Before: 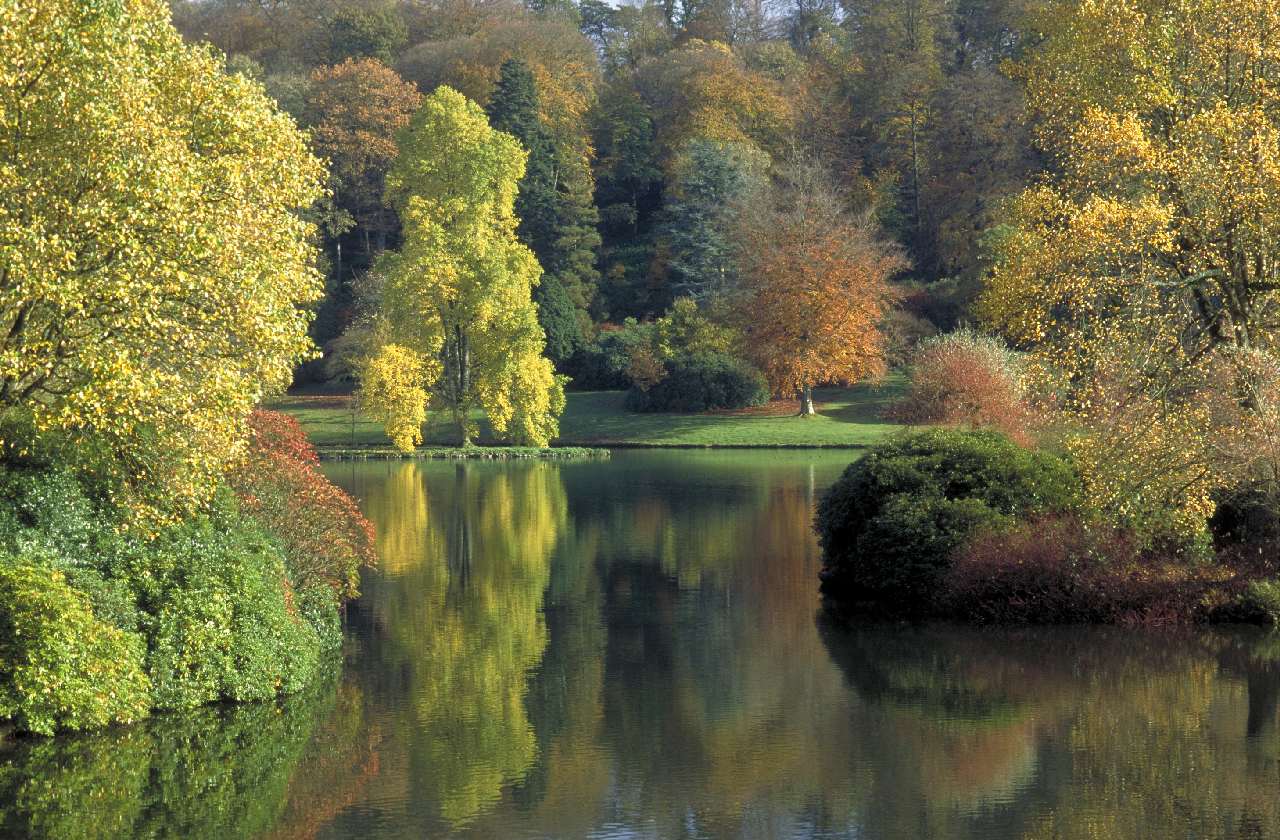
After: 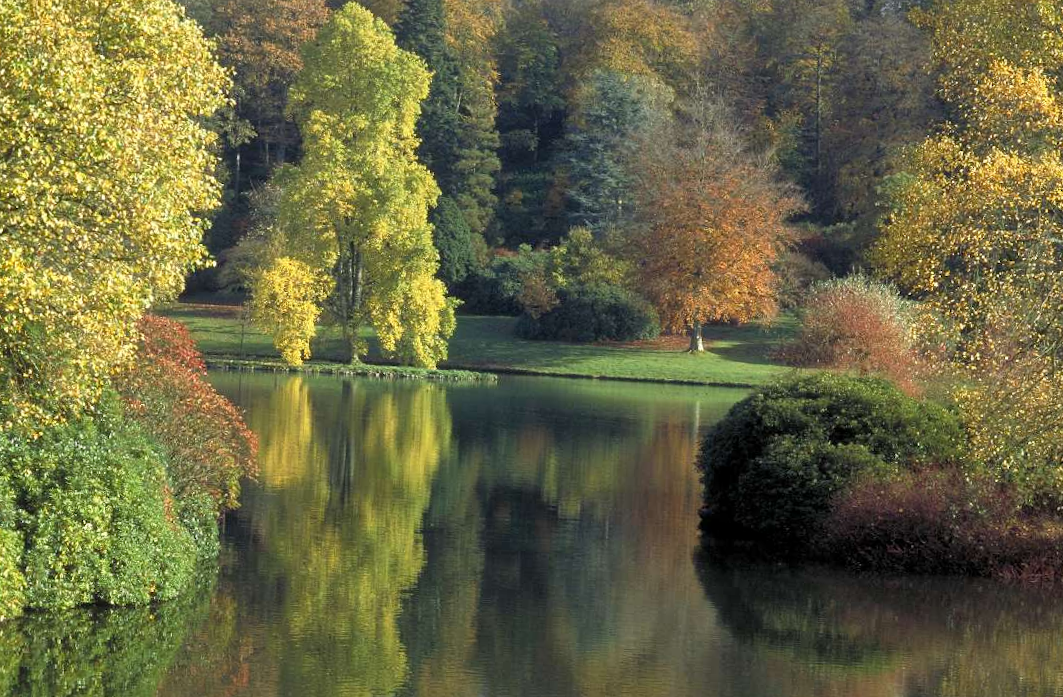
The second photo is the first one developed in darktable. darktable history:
crop and rotate: angle -3.27°, left 5.211%, top 5.211%, right 4.607%, bottom 4.607%
shadows and highlights: shadows 29.32, highlights -29.32, low approximation 0.01, soften with gaussian
